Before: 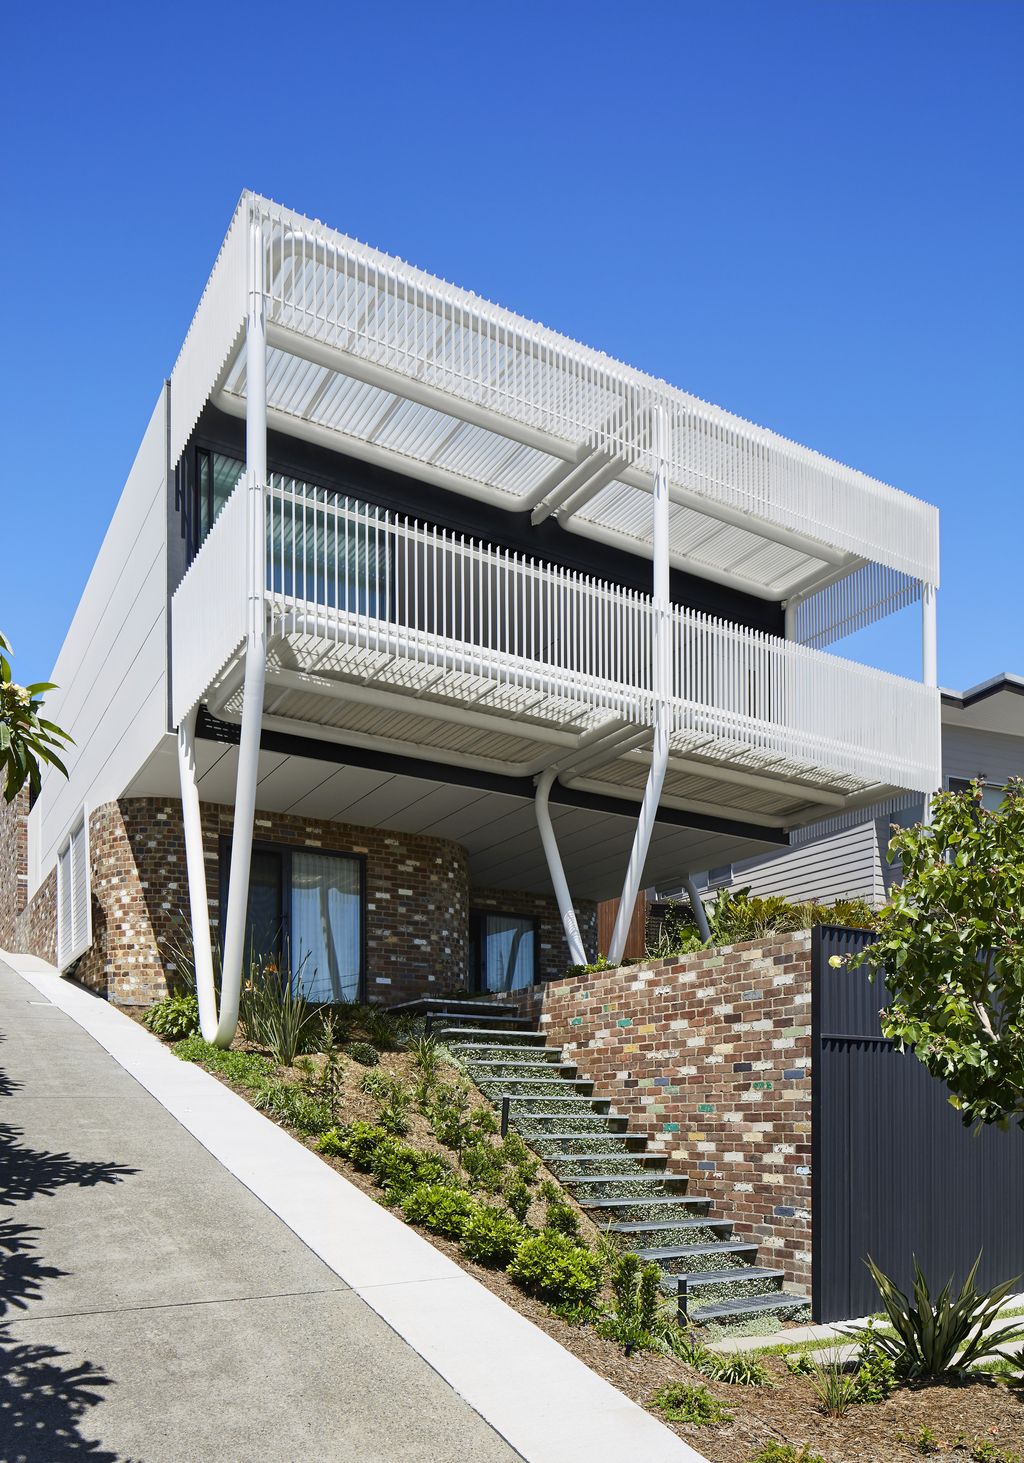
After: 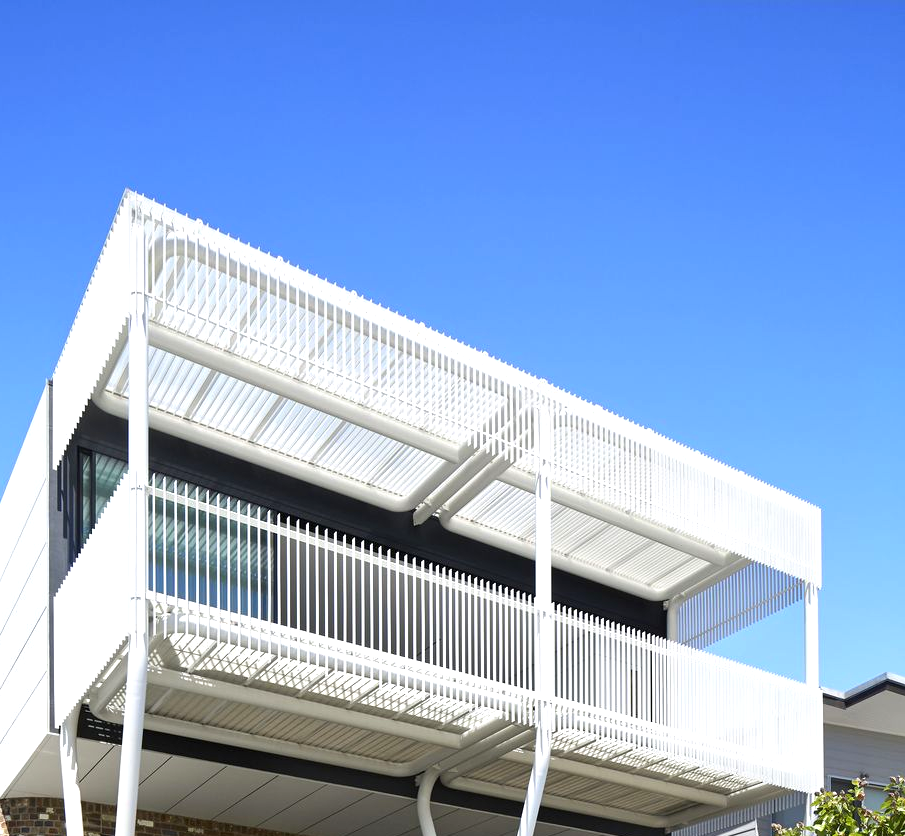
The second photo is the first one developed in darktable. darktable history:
exposure: exposure 0.64 EV, compensate exposure bias true, compensate highlight preservation false
crop and rotate: left 11.607%, bottom 42.856%
tone equalizer: edges refinement/feathering 500, mask exposure compensation -1.57 EV, preserve details no
